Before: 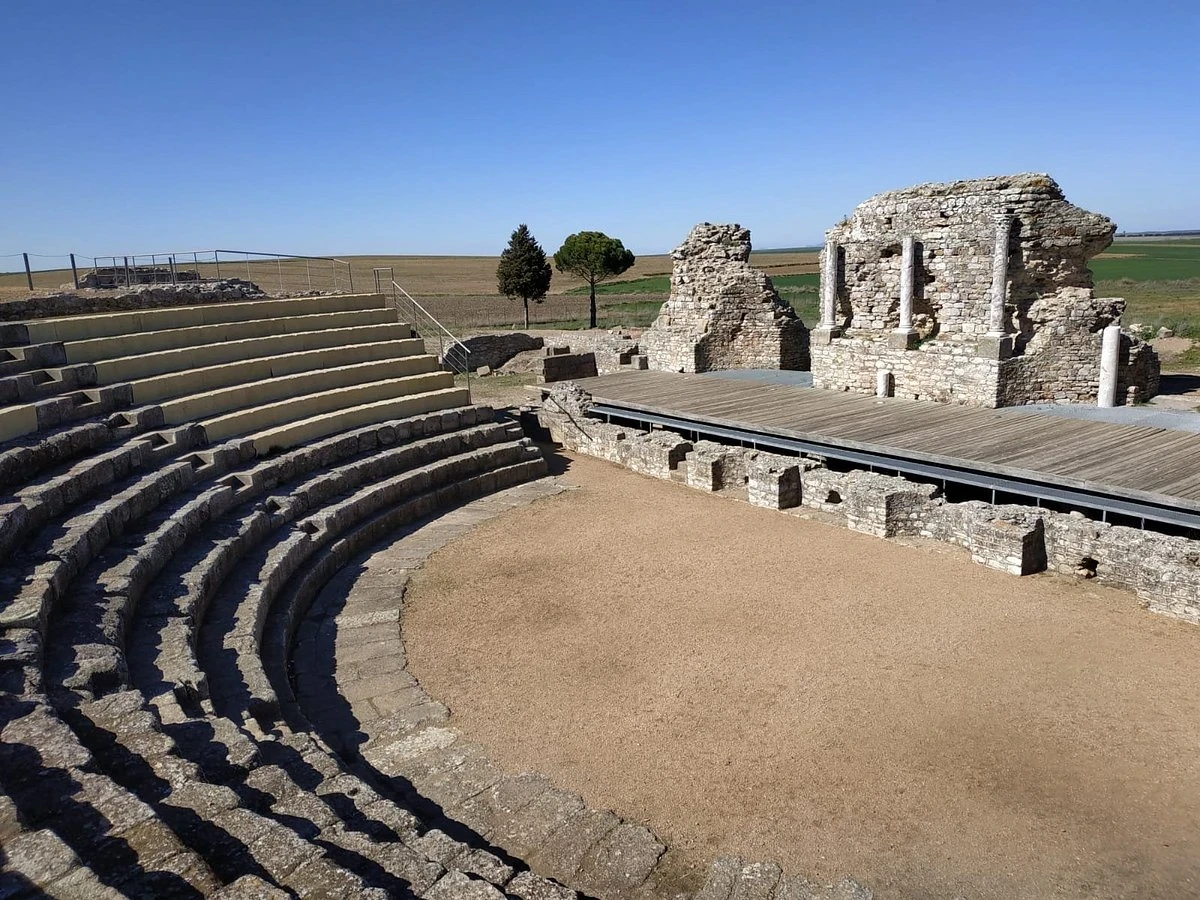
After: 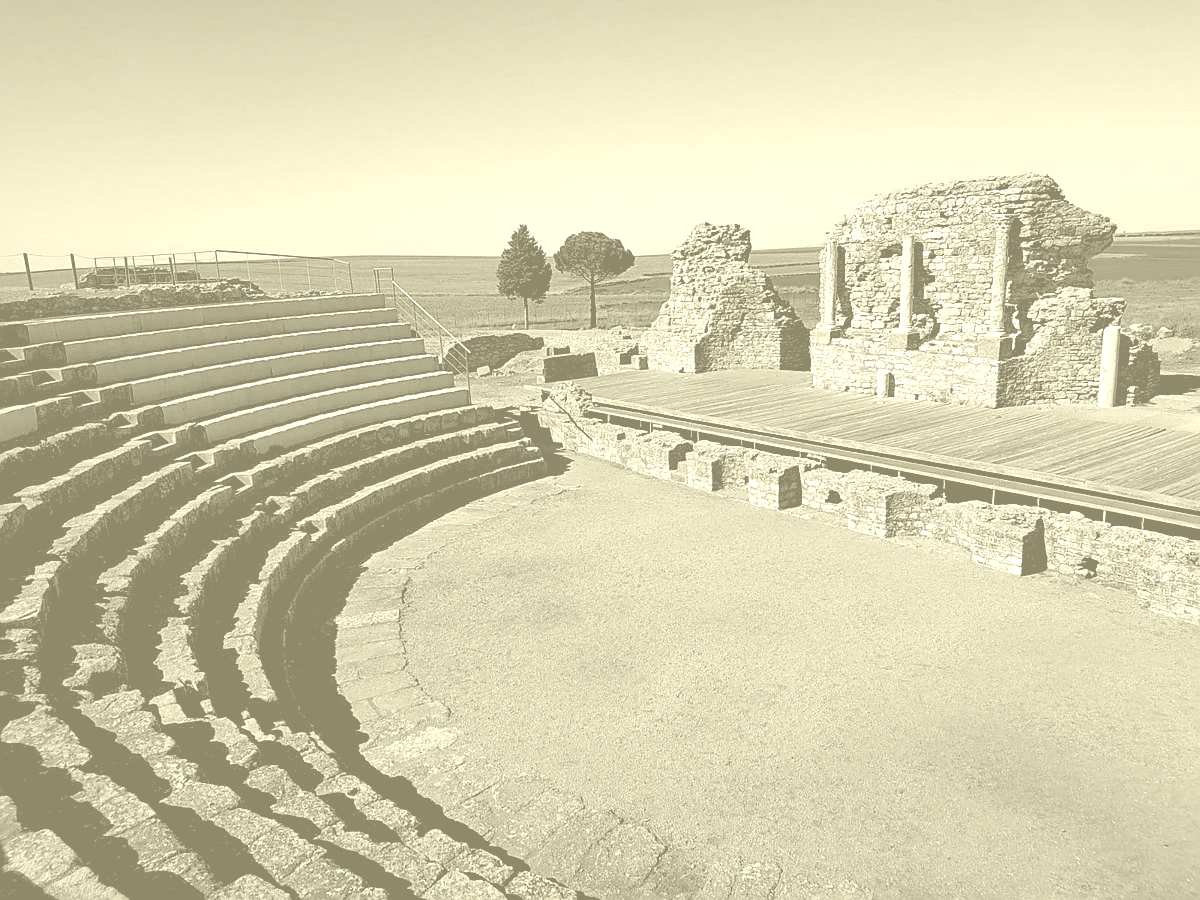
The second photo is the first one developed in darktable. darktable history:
colorize: hue 43.2°, saturation 40%, version 1
color zones: curves: ch0 [(0, 0.5) (0.125, 0.4) (0.25, 0.5) (0.375, 0.4) (0.5, 0.4) (0.625, 0.6) (0.75, 0.6) (0.875, 0.5)]; ch1 [(0, 0.35) (0.125, 0.45) (0.25, 0.35) (0.375, 0.35) (0.5, 0.35) (0.625, 0.35) (0.75, 0.45) (0.875, 0.35)]; ch2 [(0, 0.6) (0.125, 0.5) (0.25, 0.5) (0.375, 0.6) (0.5, 0.6) (0.625, 0.5) (0.75, 0.5) (0.875, 0.5)]
sharpen: on, module defaults
shadows and highlights: shadows 20.91, highlights -35.45, soften with gaussian
color balance rgb: shadows lift › luminance -9.41%, highlights gain › luminance 17.6%, global offset › luminance -1.45%, perceptual saturation grading › highlights -17.77%, perceptual saturation grading › mid-tones 33.1%, perceptual saturation grading › shadows 50.52%, global vibrance 24.22%
